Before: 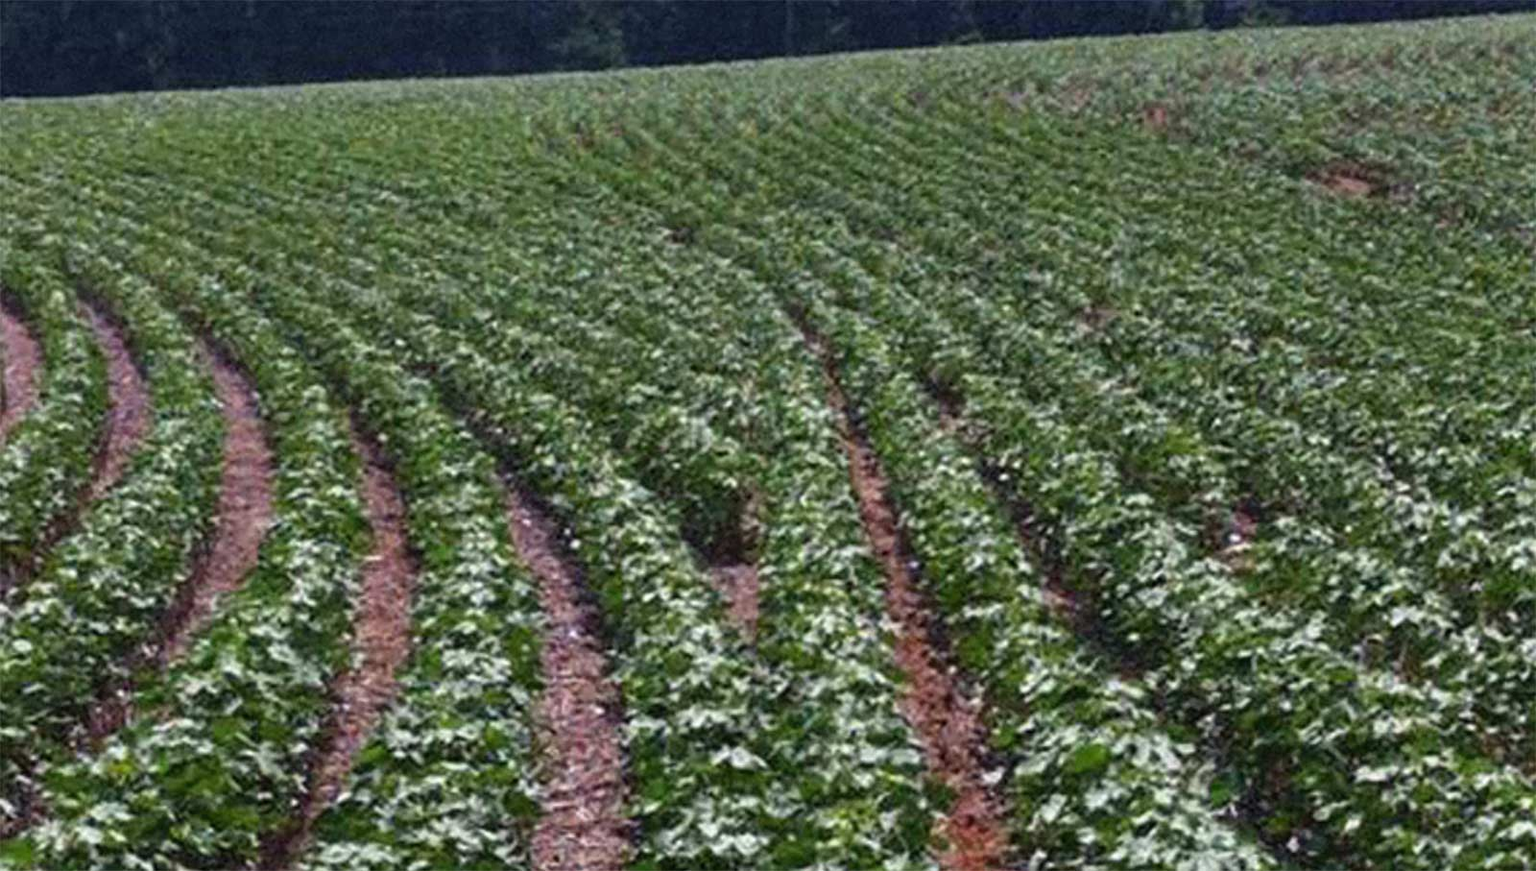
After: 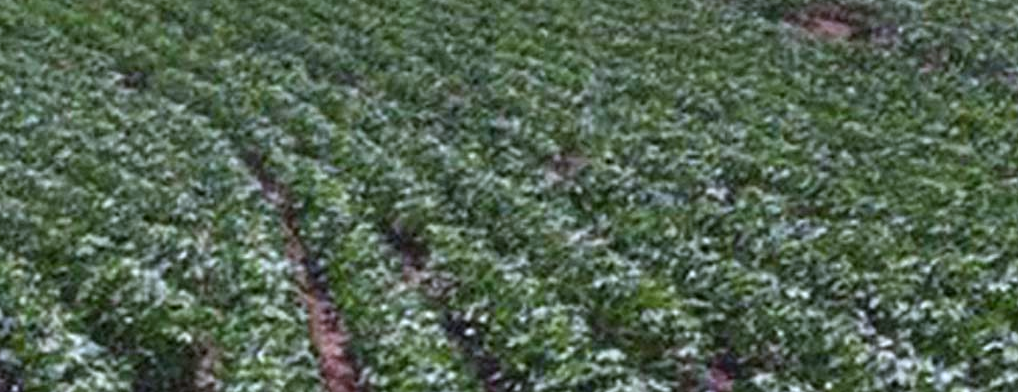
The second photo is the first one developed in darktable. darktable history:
white balance: red 0.967, blue 1.119, emerald 0.756
crop: left 36.005%, top 18.293%, right 0.31%, bottom 38.444%
